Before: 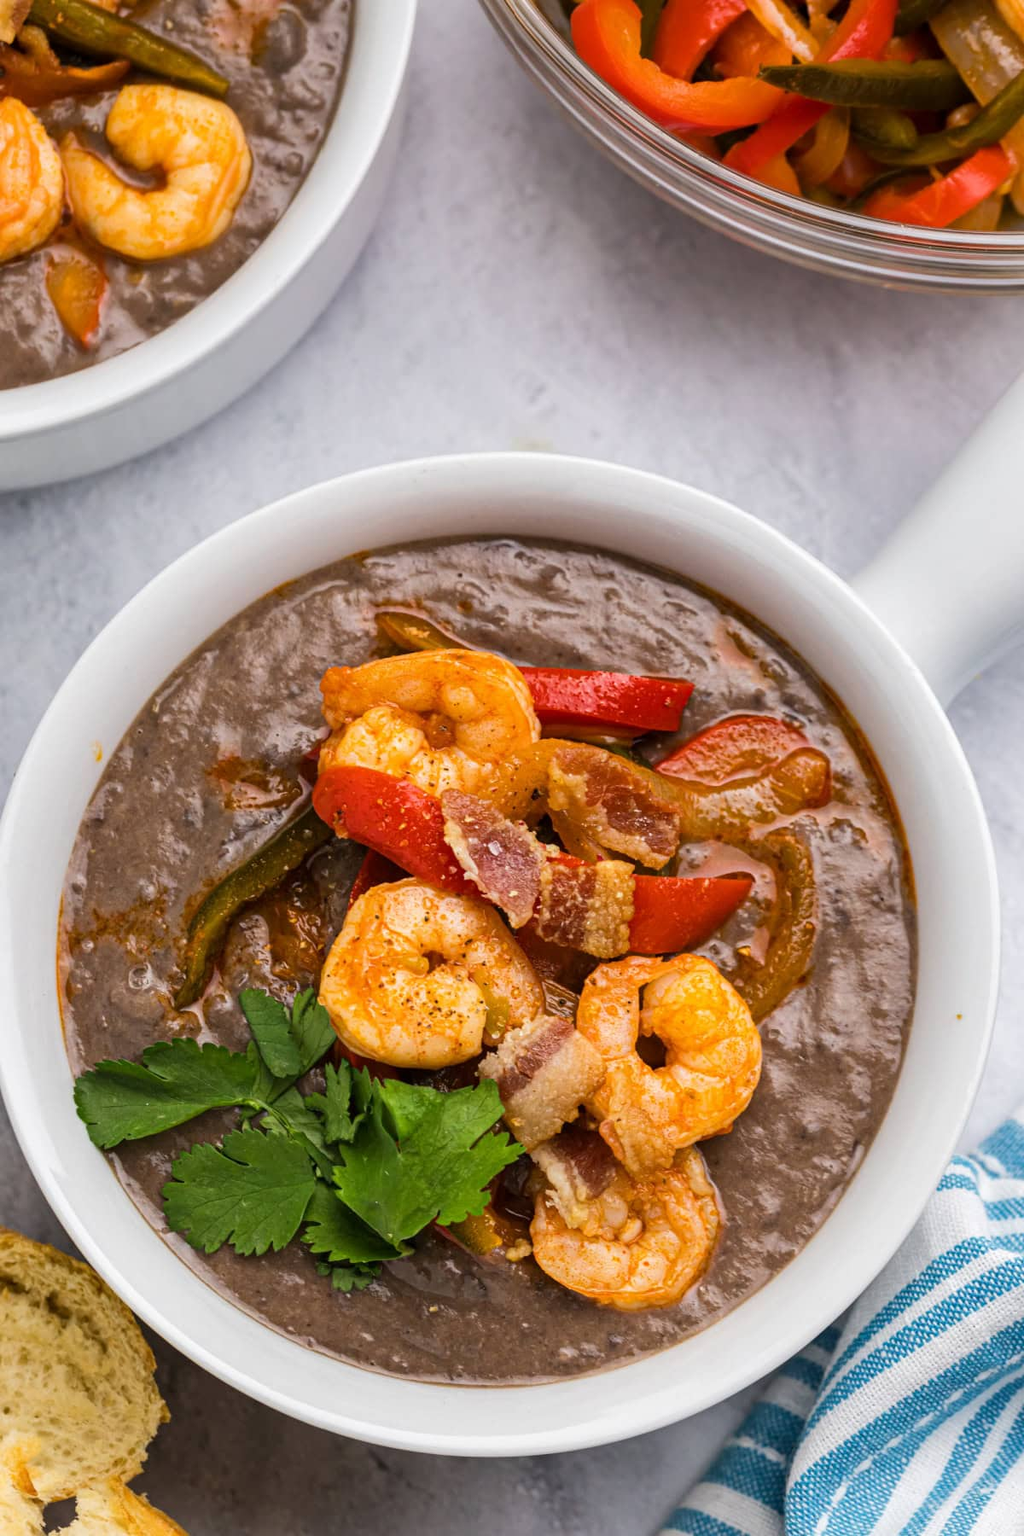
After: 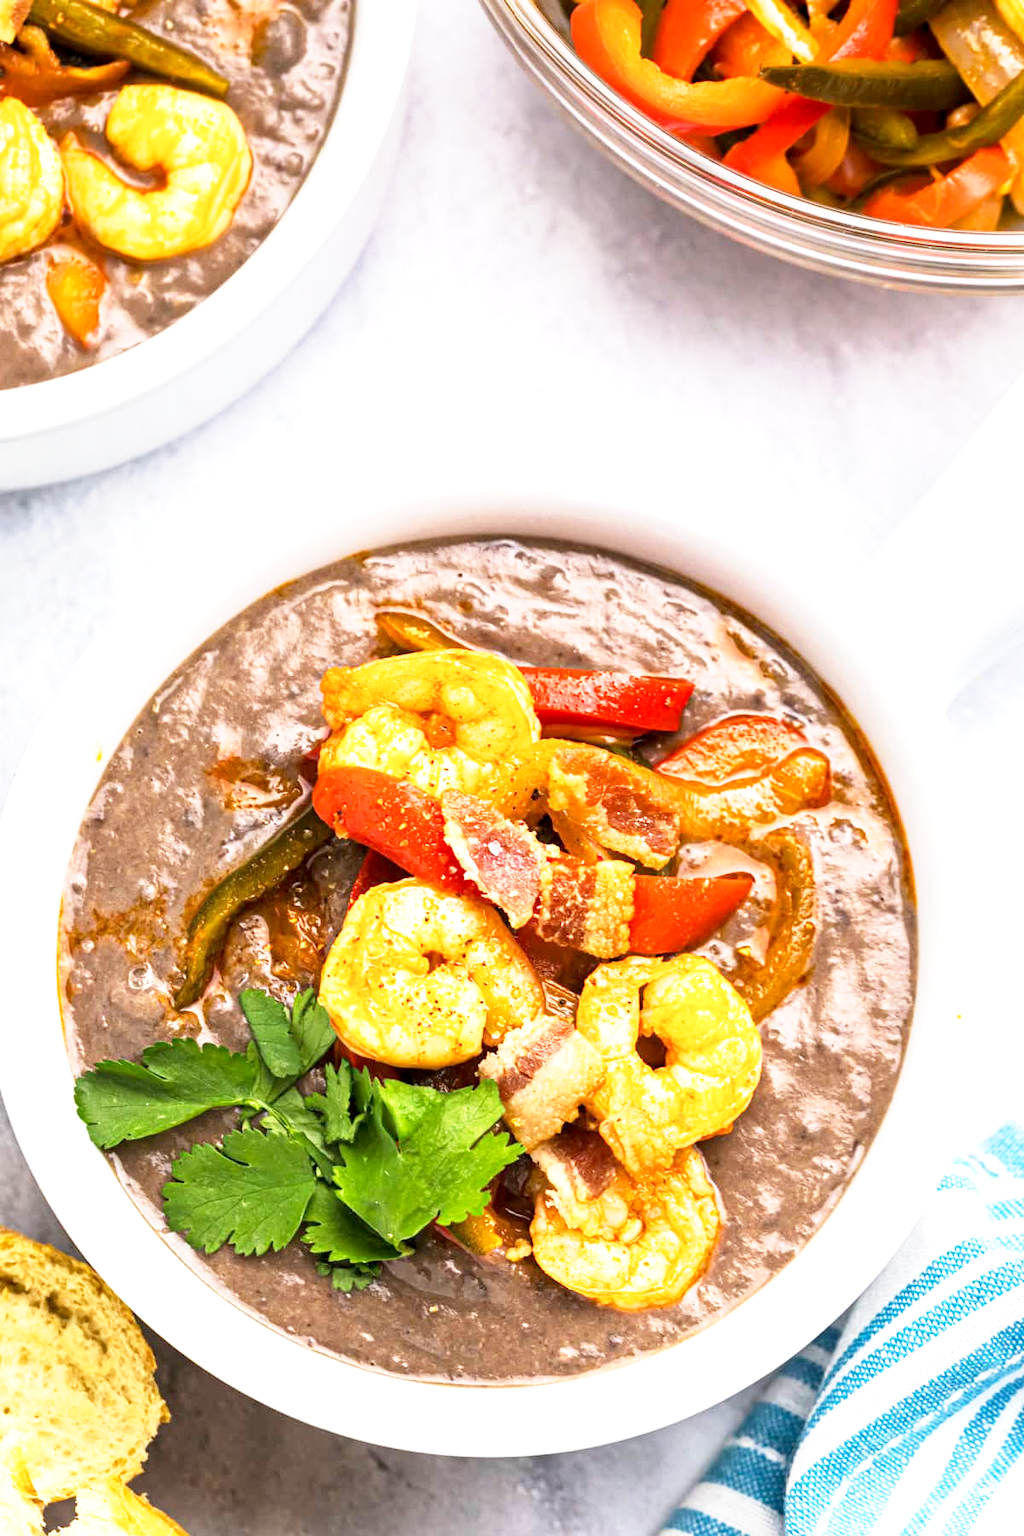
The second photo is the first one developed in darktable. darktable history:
exposure: black level correction 0.001, exposure 1 EV, compensate highlight preservation false
base curve: curves: ch0 [(0, 0) (0.579, 0.807) (1, 1)], preserve colors none
